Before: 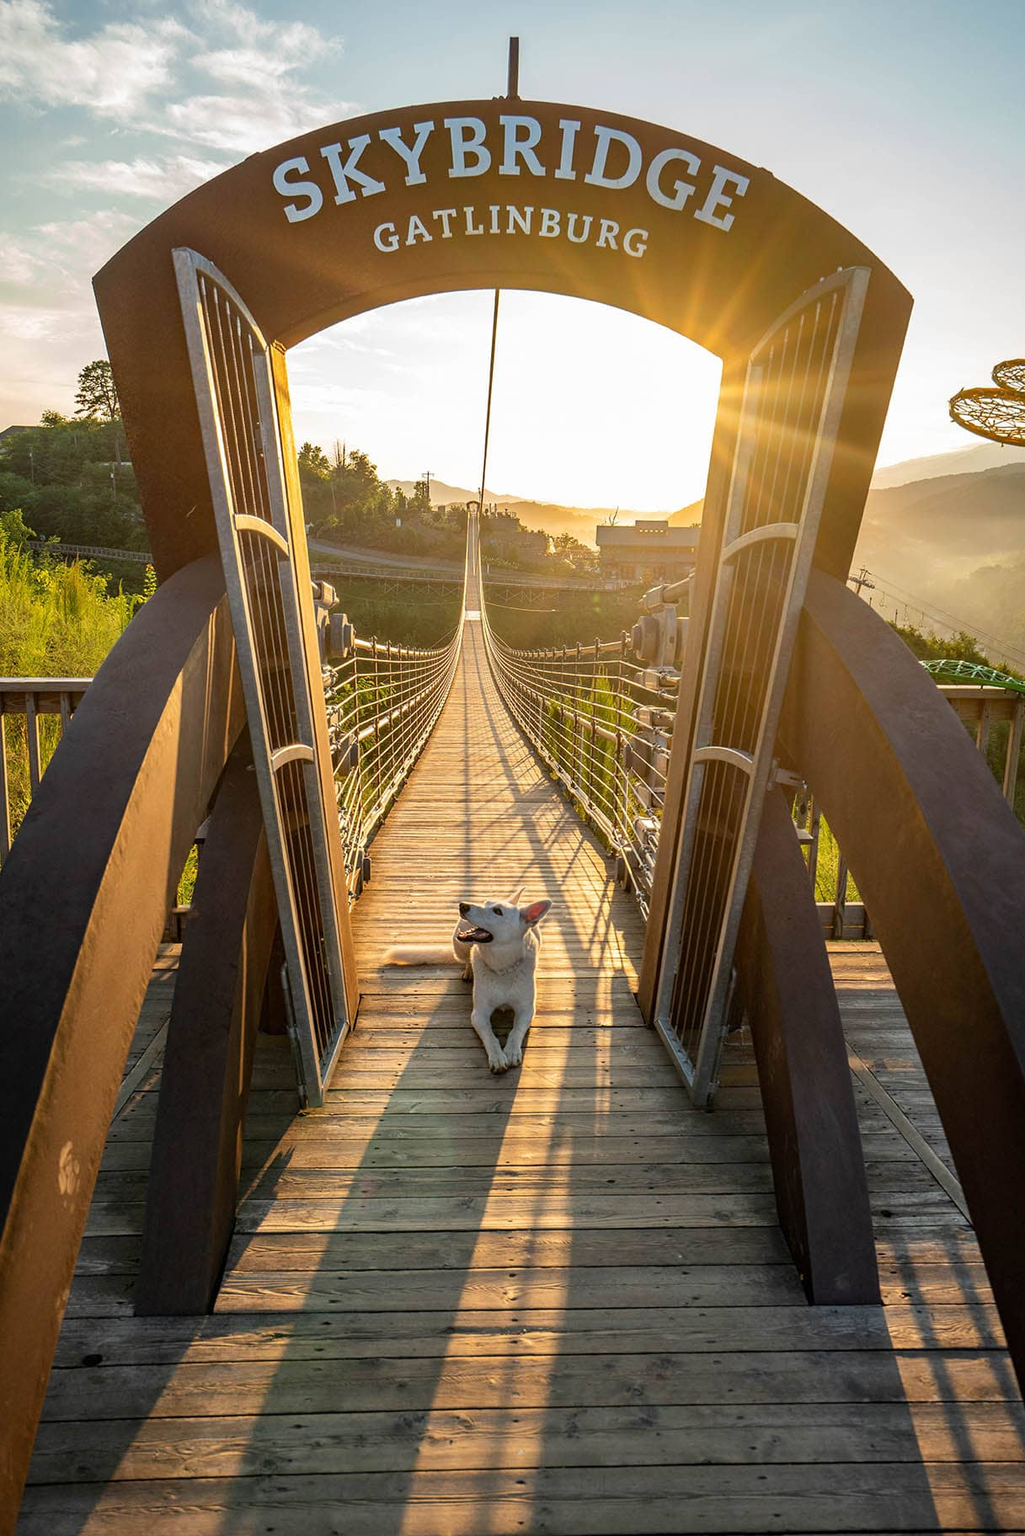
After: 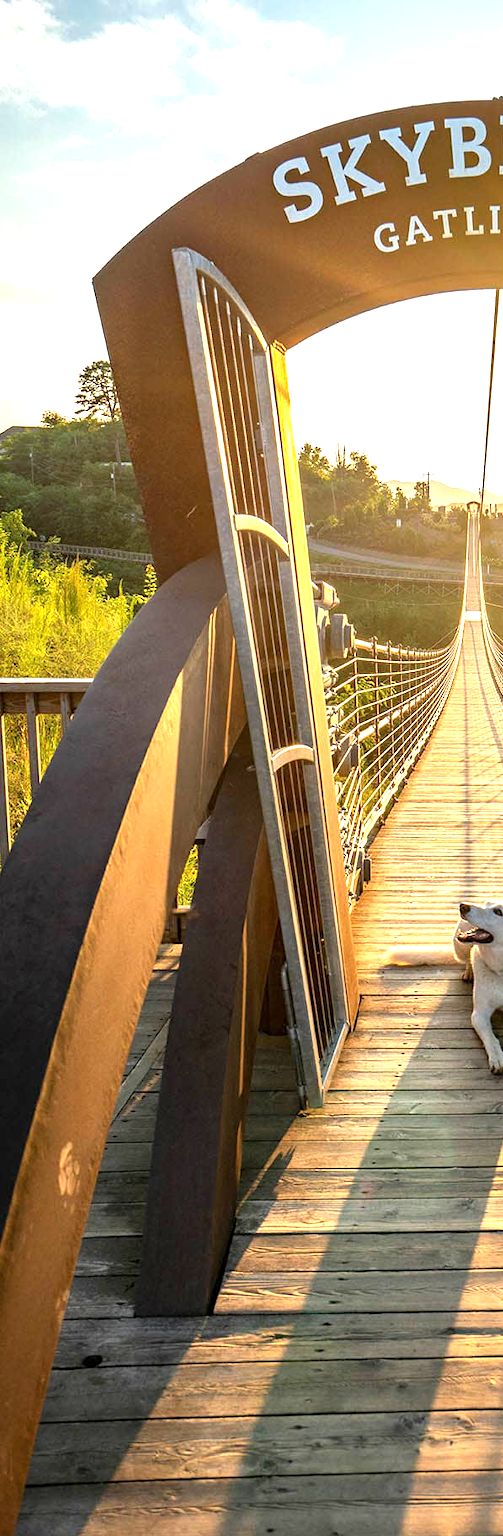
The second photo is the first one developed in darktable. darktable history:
crop and rotate: left 0%, top 0%, right 50.845%
exposure: black level correction 0.001, exposure 0.955 EV, compensate exposure bias true, compensate highlight preservation false
